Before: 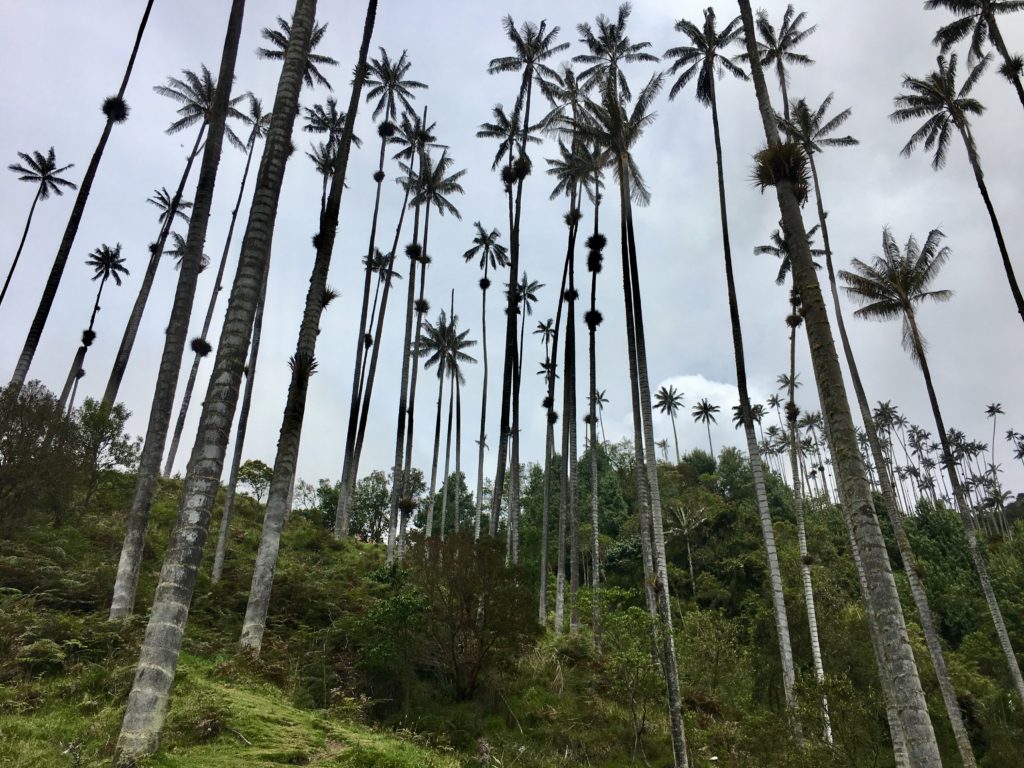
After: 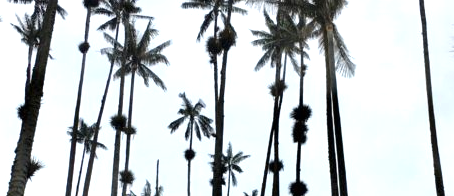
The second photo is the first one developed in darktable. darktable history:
crop: left 28.888%, top 16.82%, right 26.69%, bottom 57.606%
exposure: black level correction 0, exposure 0.7 EV, compensate highlight preservation false
